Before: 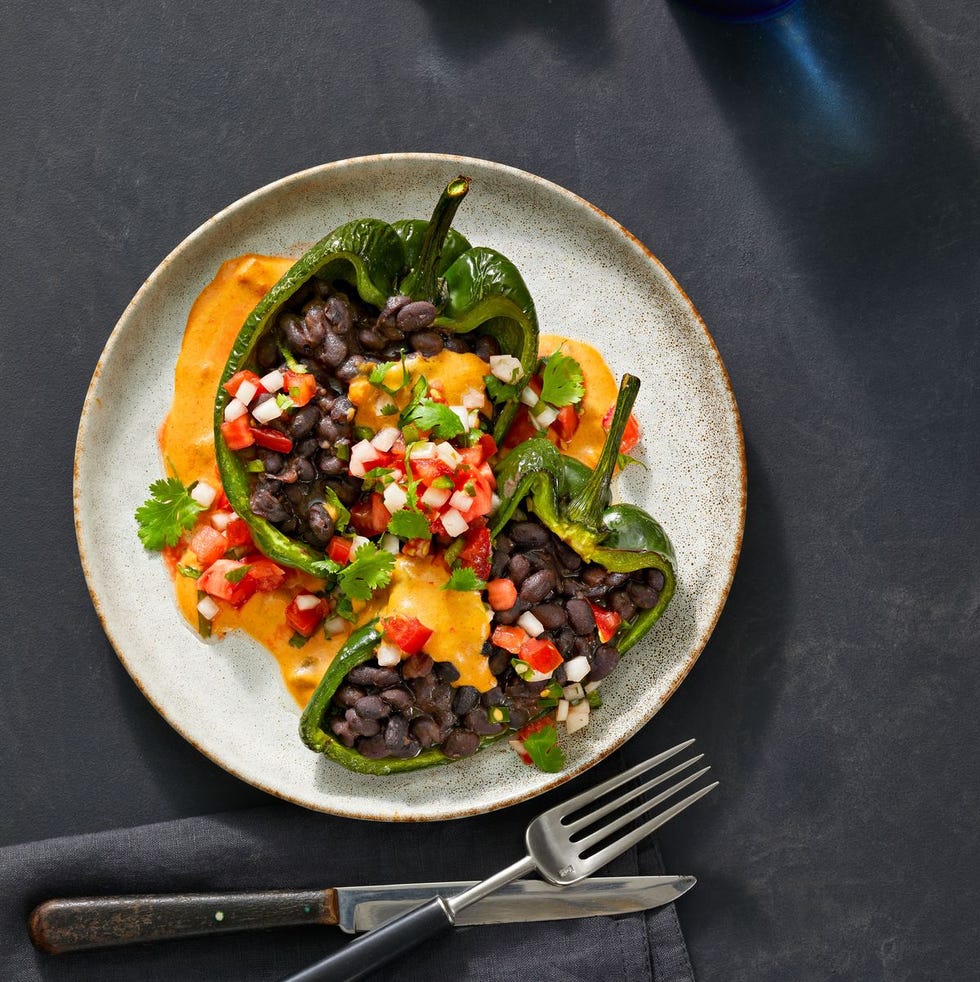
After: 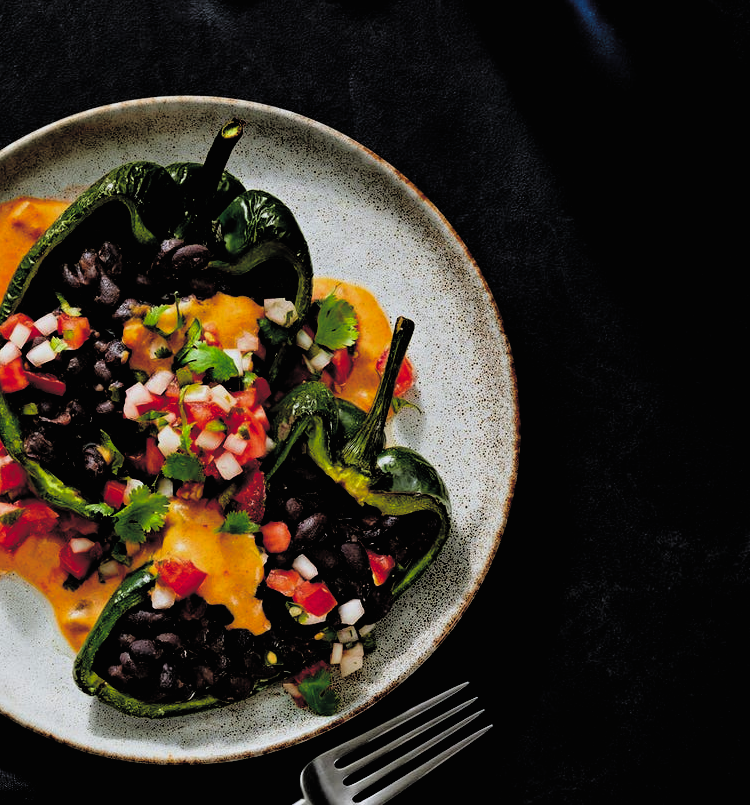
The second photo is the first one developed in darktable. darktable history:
filmic rgb: black relative exposure -3.31 EV, white relative exposure 3.45 EV, hardness 2.36, contrast 1.103
crop: left 23.095%, top 5.827%, bottom 11.854%
white balance: red 0.983, blue 1.036
rgb curve: curves: ch0 [(0, 0.186) (0.314, 0.284) (0.775, 0.708) (1, 1)], compensate middle gray true, preserve colors none
tone equalizer: on, module defaults
exposure: black level correction 0.056, compensate highlight preservation false
